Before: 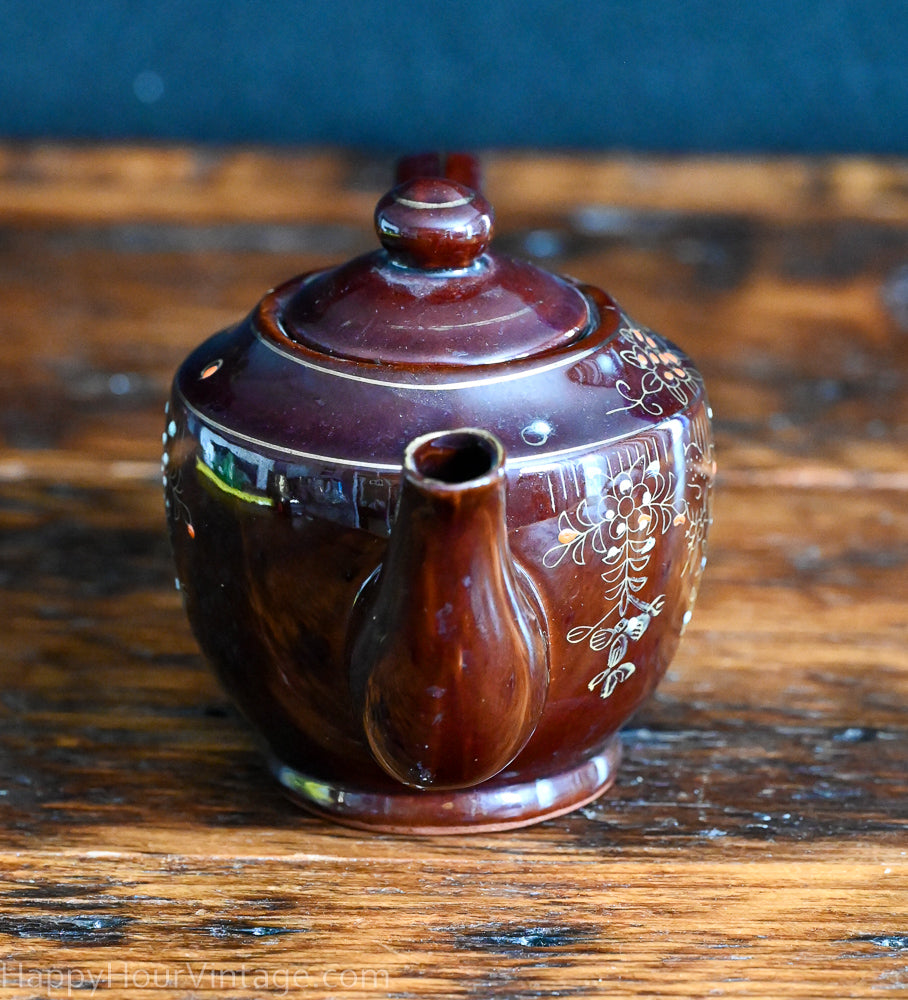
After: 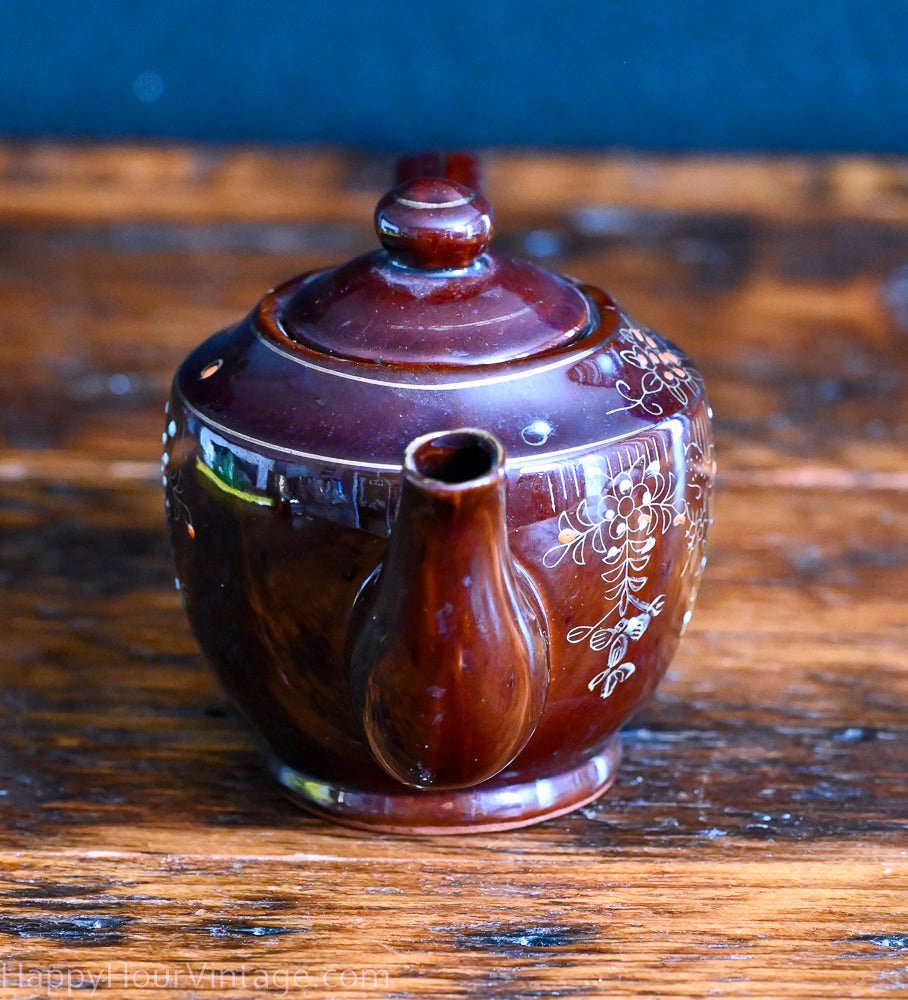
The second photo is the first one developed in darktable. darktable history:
color correction: highlights b* 0.009, saturation 1.08
color calibration: output R [1.063, -0.012, -0.003, 0], output B [-0.079, 0.047, 1, 0], illuminant as shot in camera, x 0.378, y 0.381, temperature 4101.35 K
